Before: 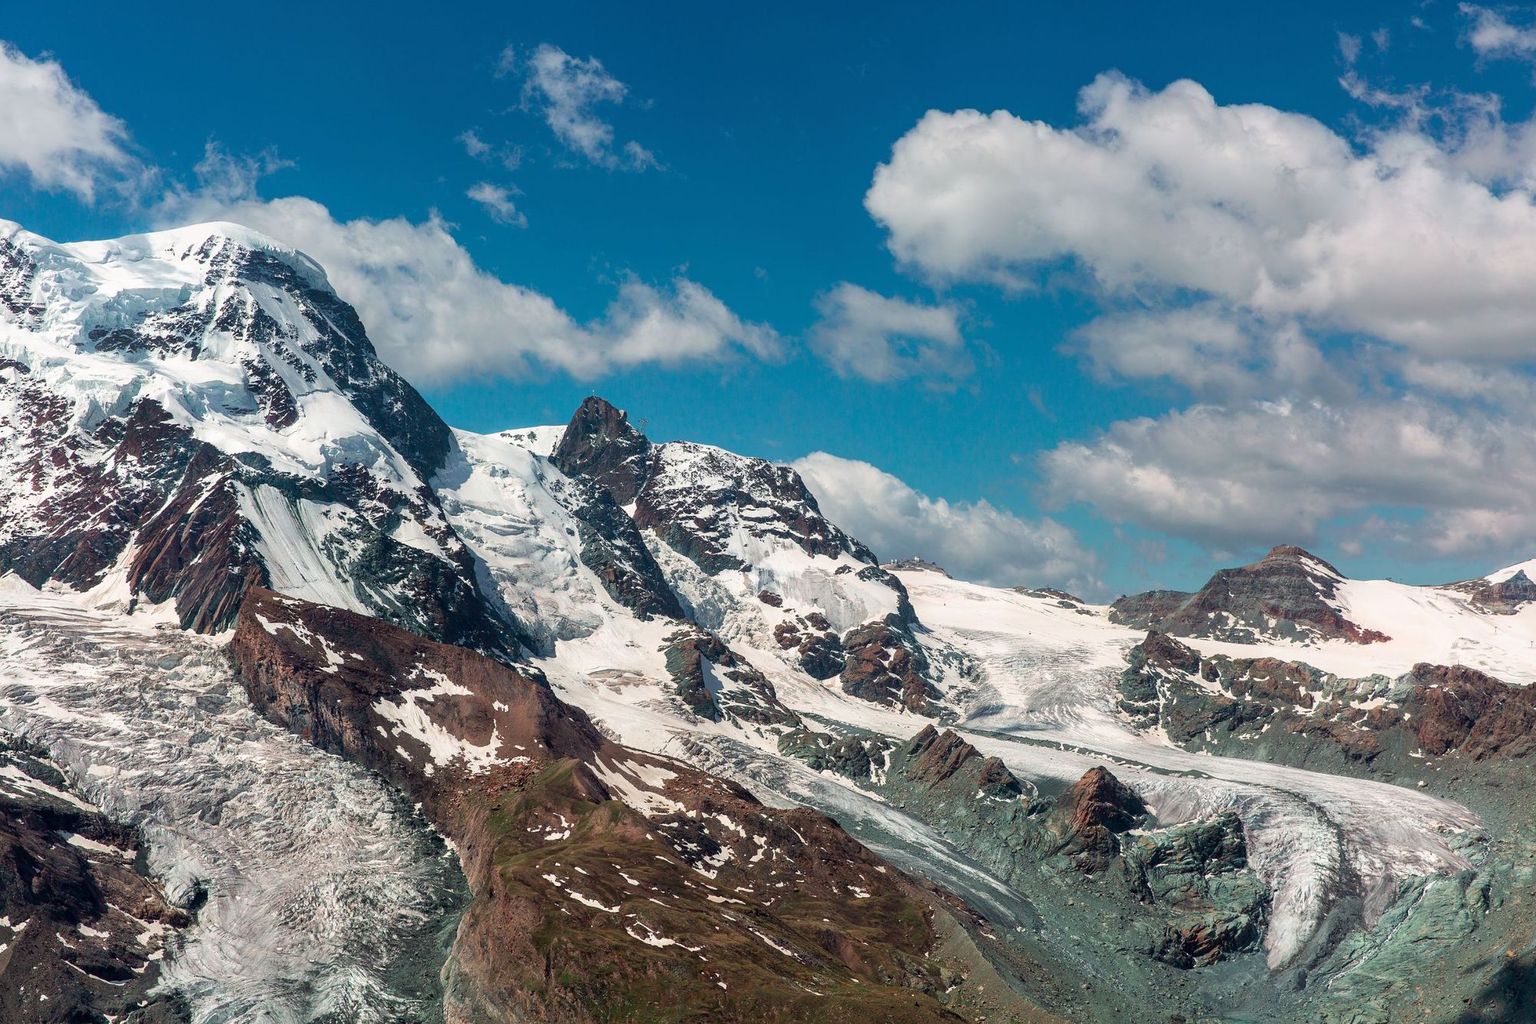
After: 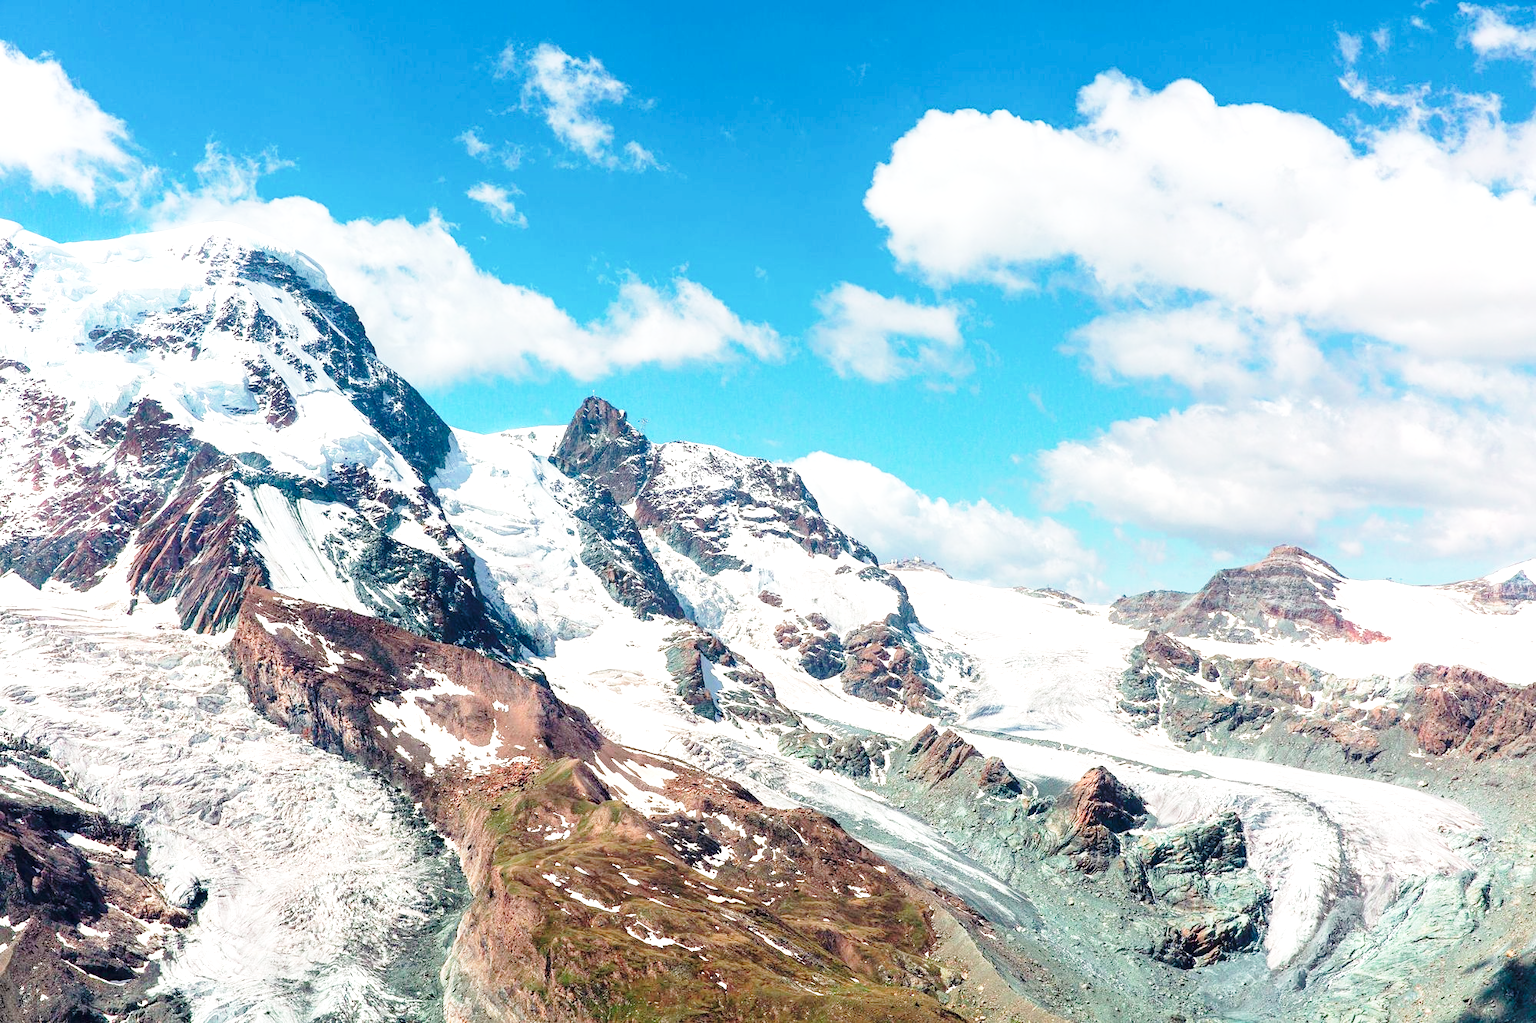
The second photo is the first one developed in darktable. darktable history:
base curve: curves: ch0 [(0, 0) (0.028, 0.03) (0.121, 0.232) (0.46, 0.748) (0.859, 0.968) (1, 1)], preserve colors none
exposure: exposure 1 EV, compensate exposure bias true, compensate highlight preservation false
local contrast: mode bilateral grid, contrast 100, coarseness 99, detail 93%, midtone range 0.2
tone equalizer: edges refinement/feathering 500, mask exposure compensation -1.57 EV, preserve details no
